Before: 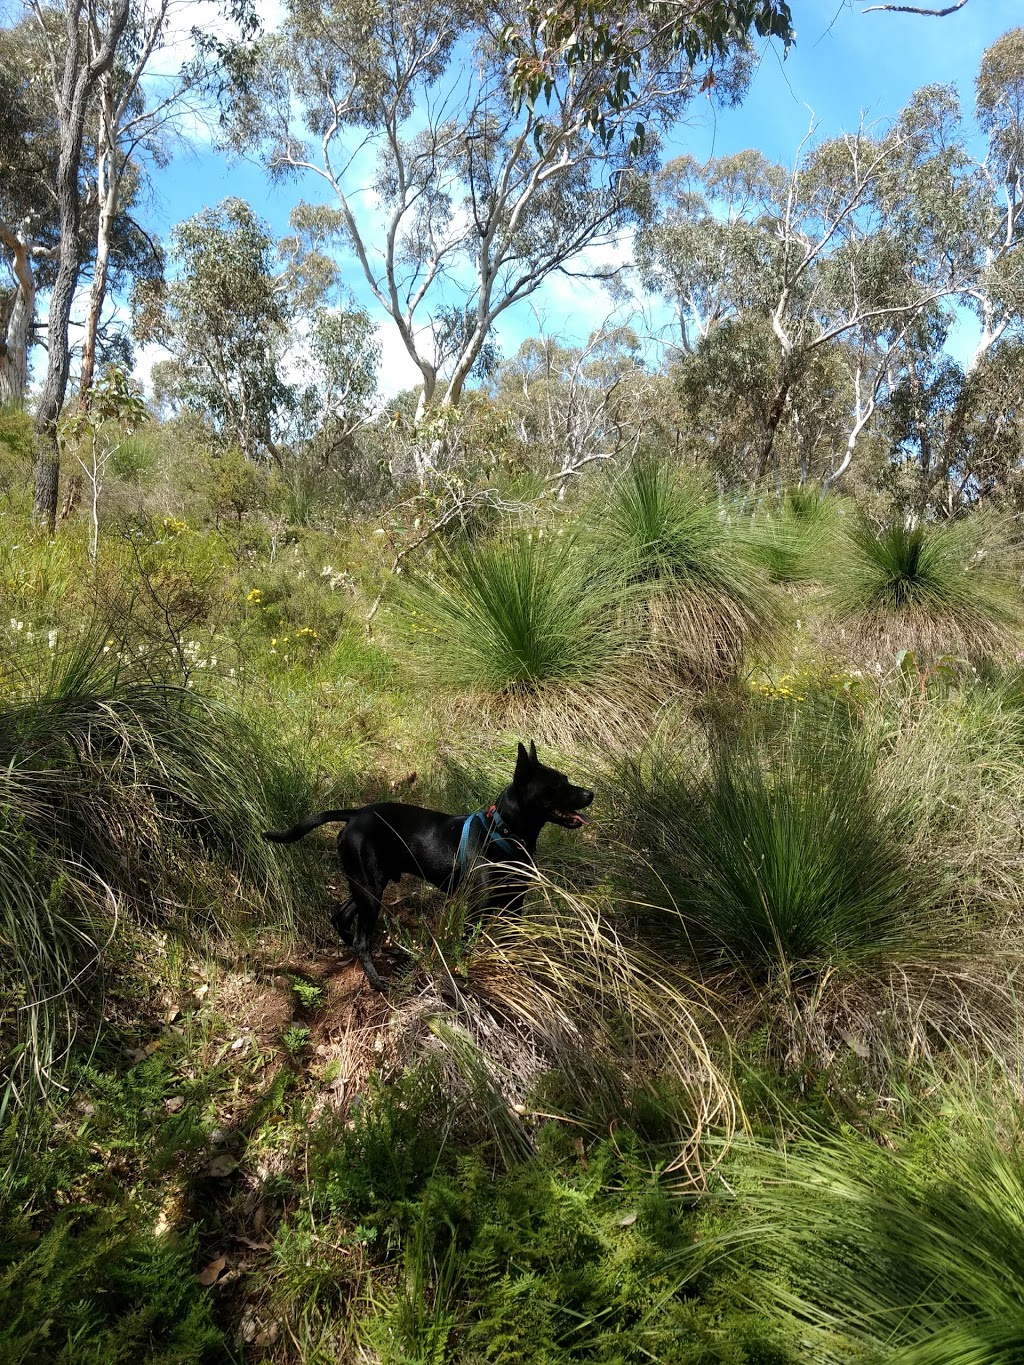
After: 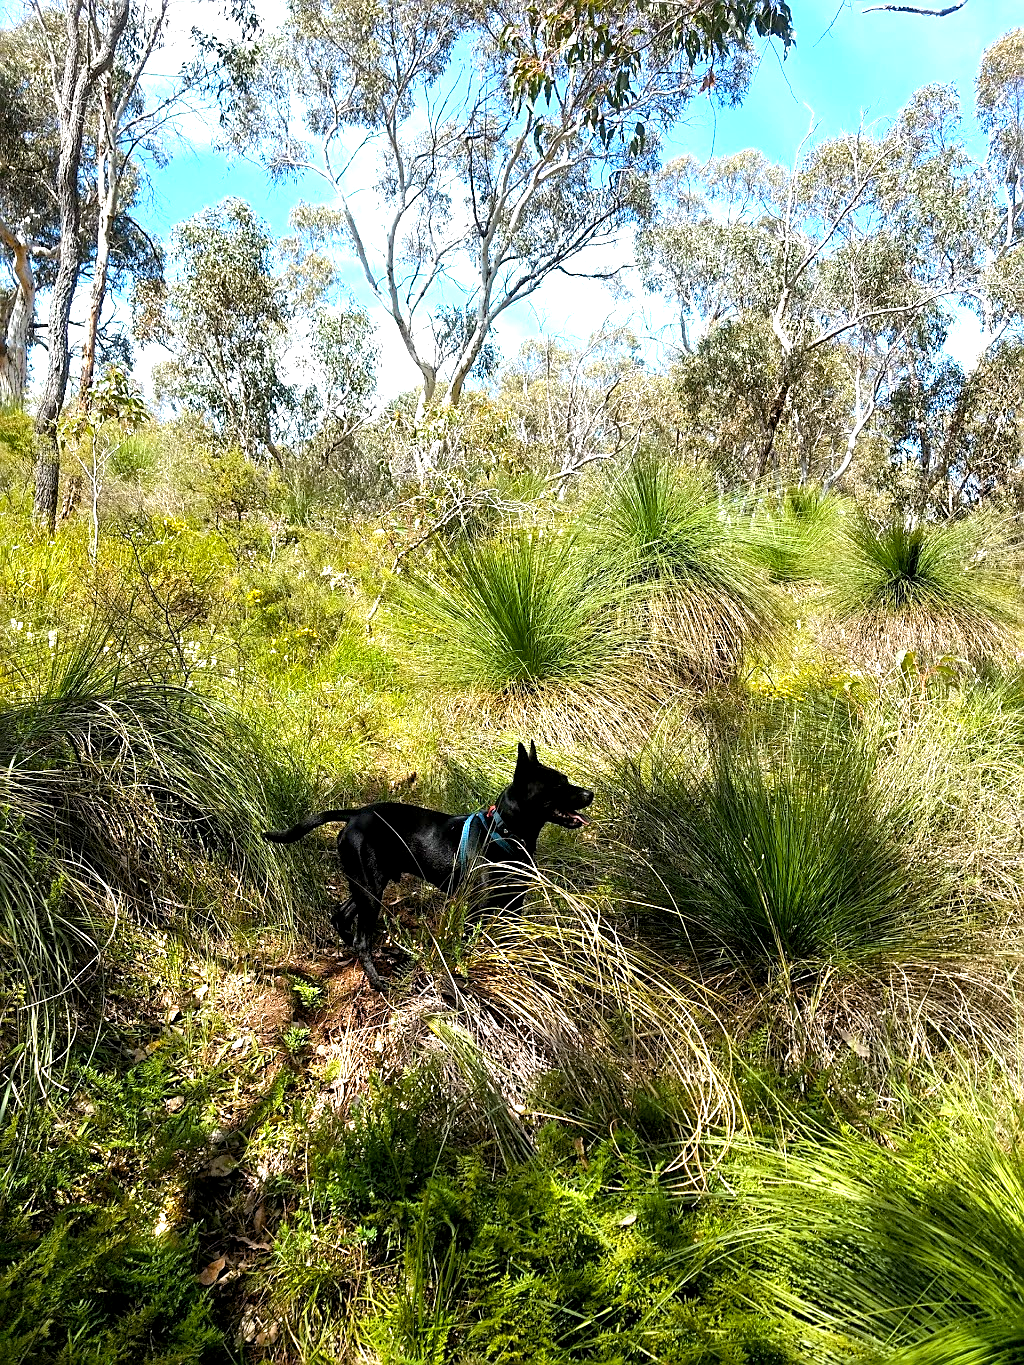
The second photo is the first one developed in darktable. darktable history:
sharpen: radius 1.962
contrast brightness saturation: saturation -0.155
color balance rgb: global offset › luminance -0.506%, perceptual saturation grading › global saturation 35.365%, perceptual brilliance grading › highlights 9.781%, perceptual brilliance grading › mid-tones 5.374%, global vibrance 15.169%
exposure: black level correction 0, exposure 0.695 EV, compensate highlight preservation false
